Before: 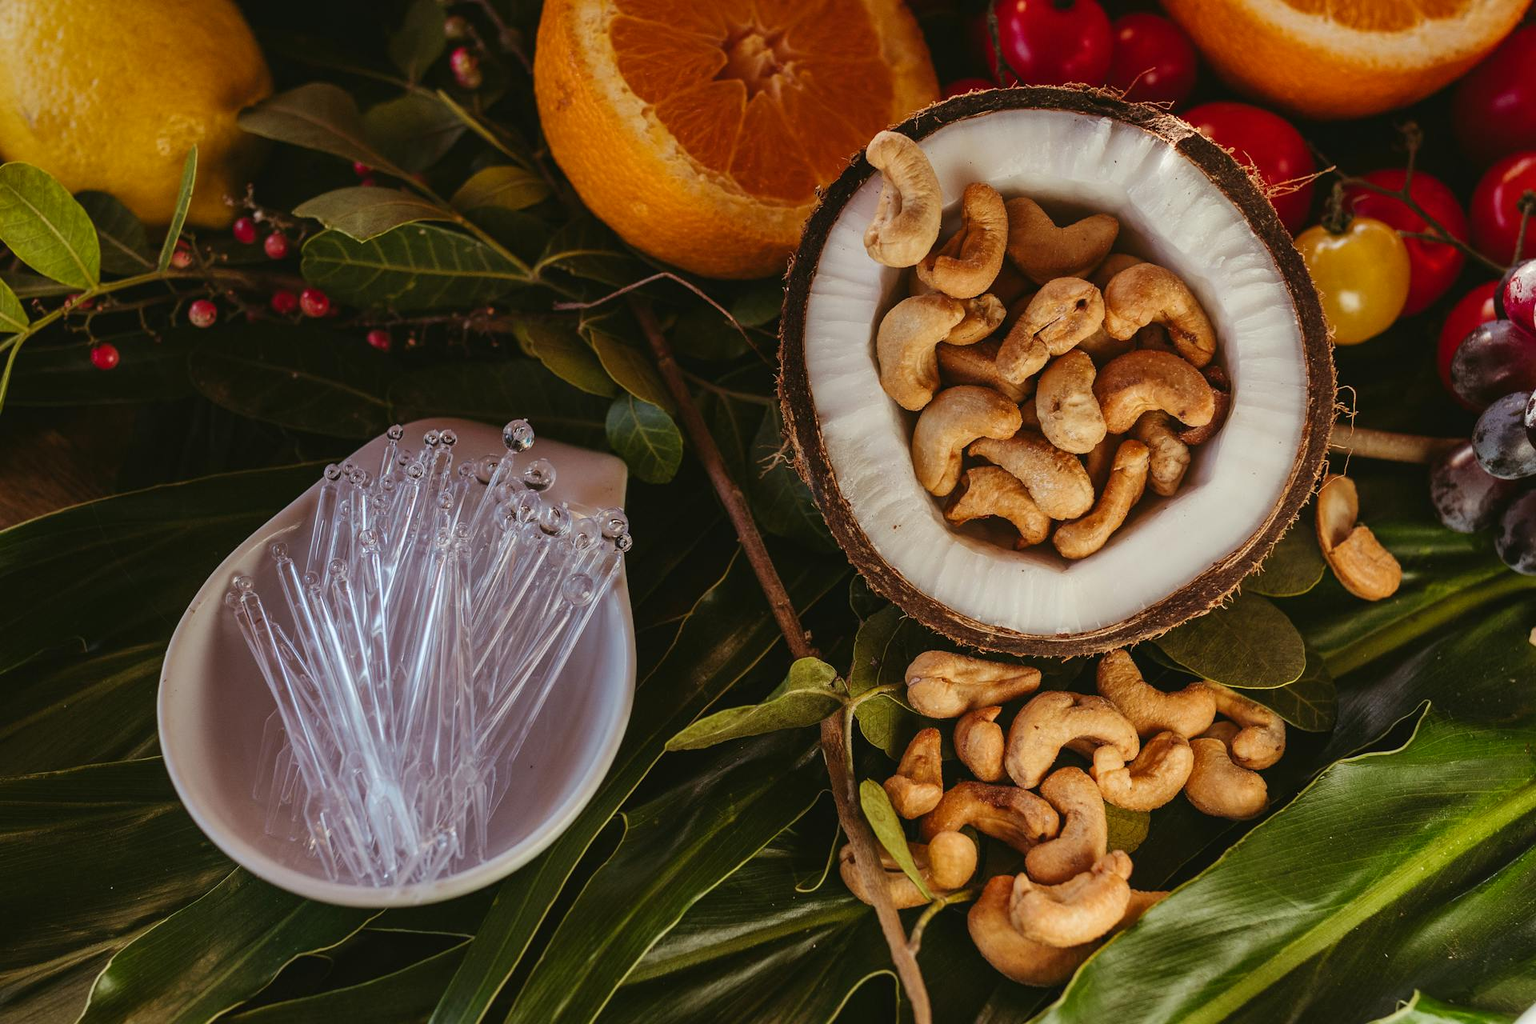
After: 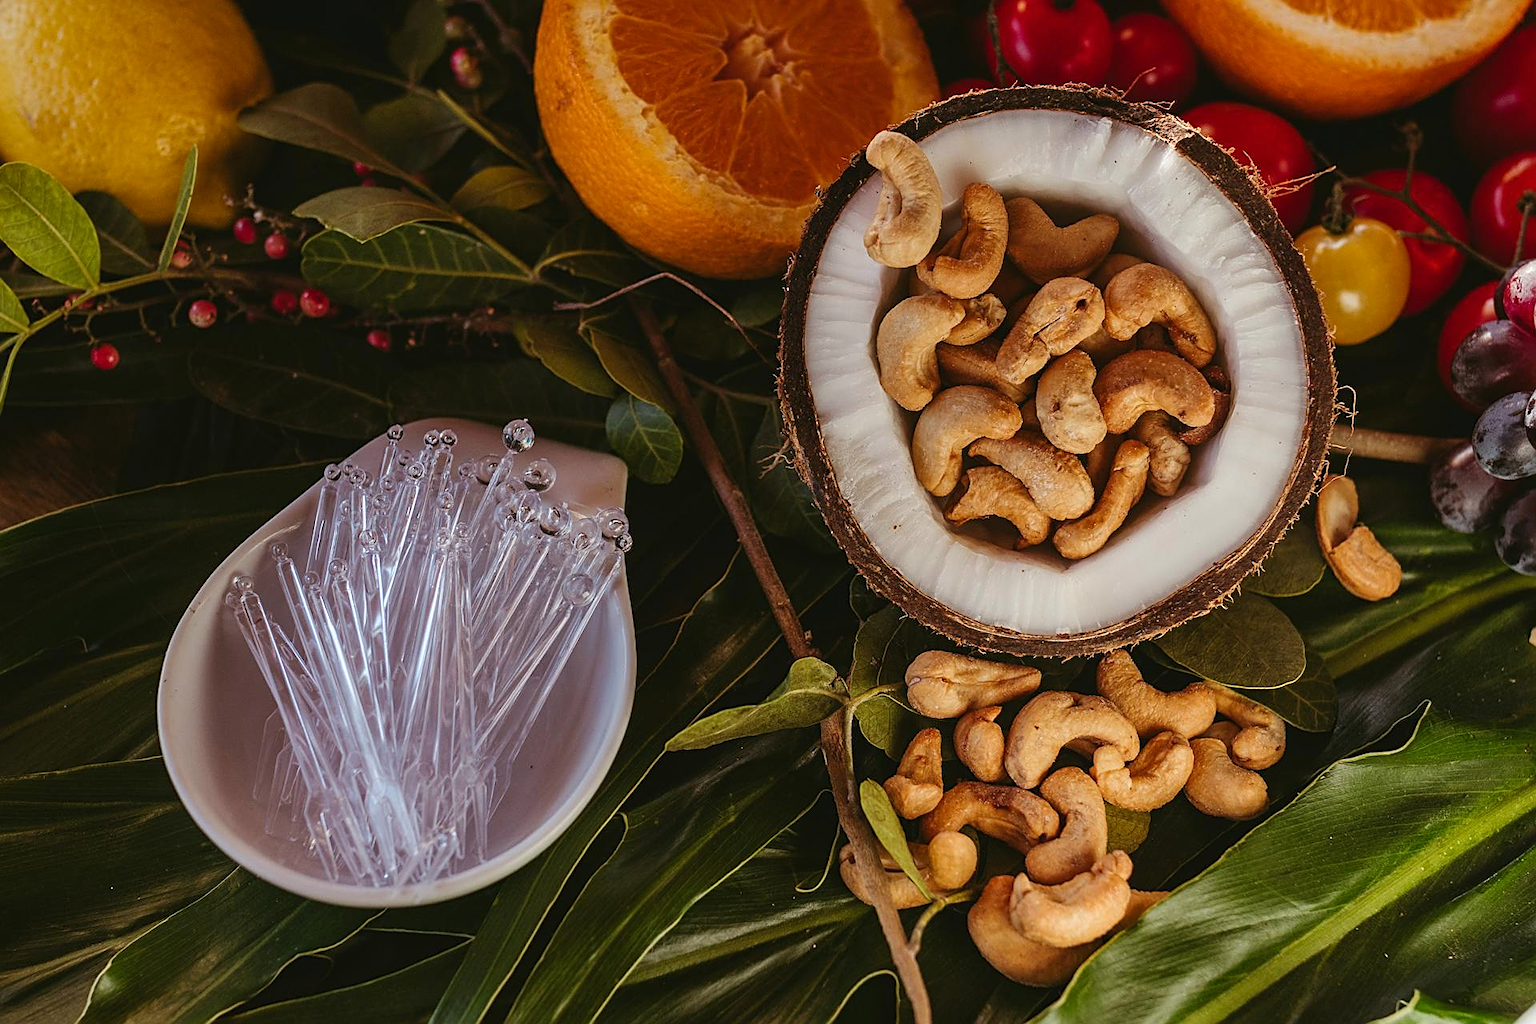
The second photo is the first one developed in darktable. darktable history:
sharpen: on, module defaults
white balance: red 1.009, blue 1.027
